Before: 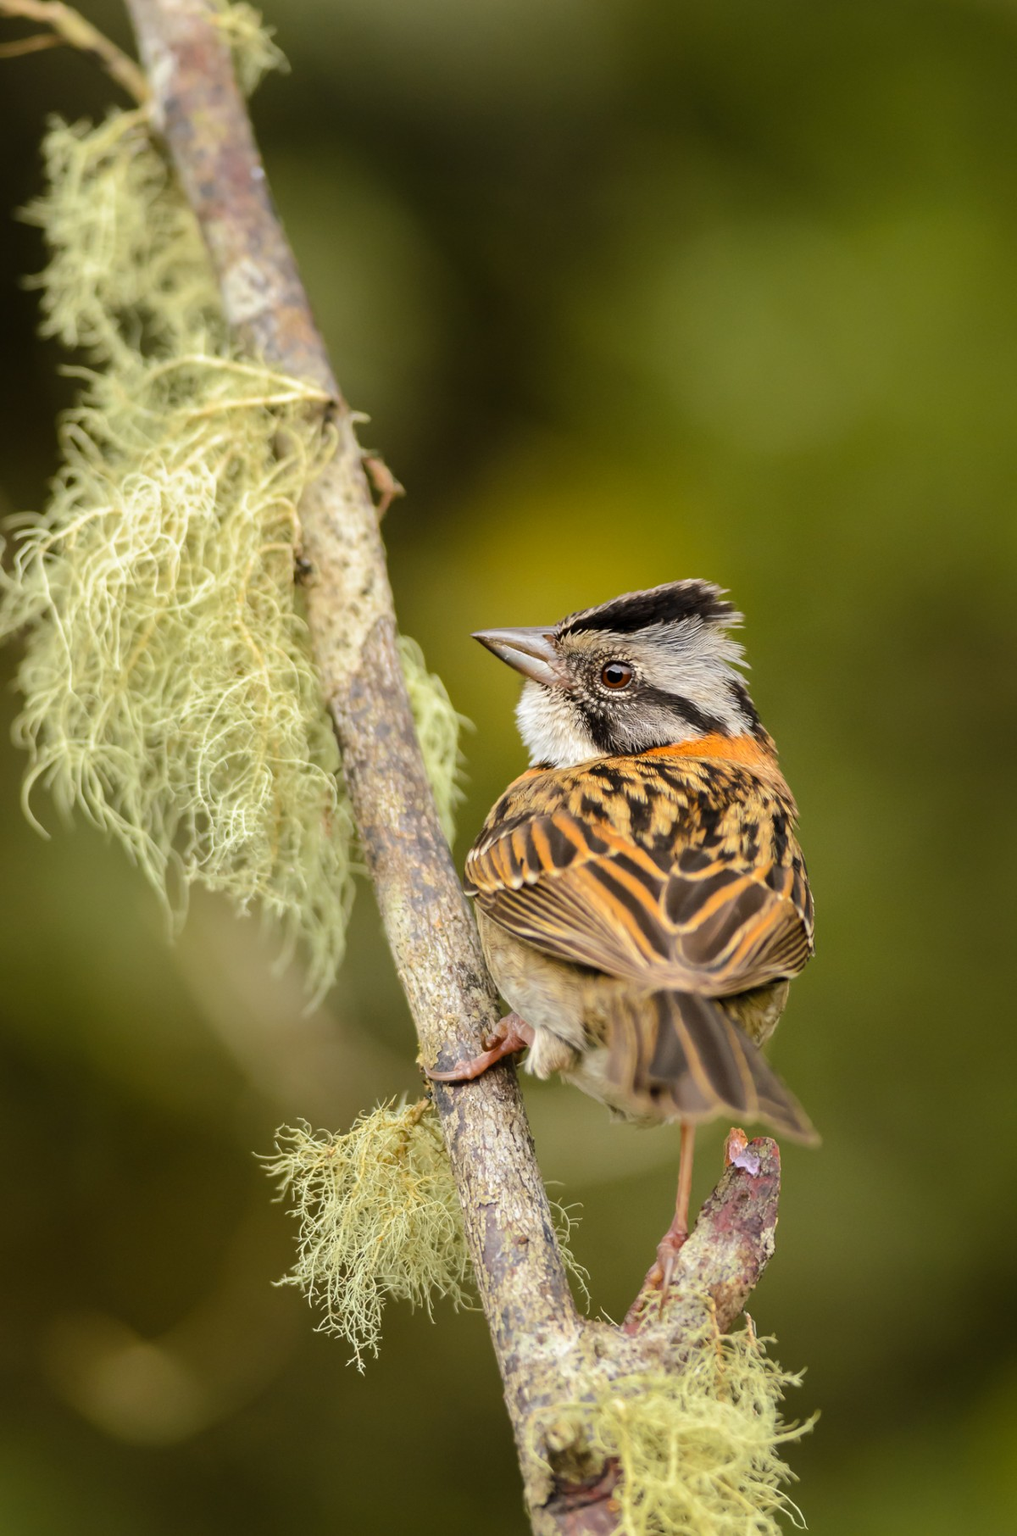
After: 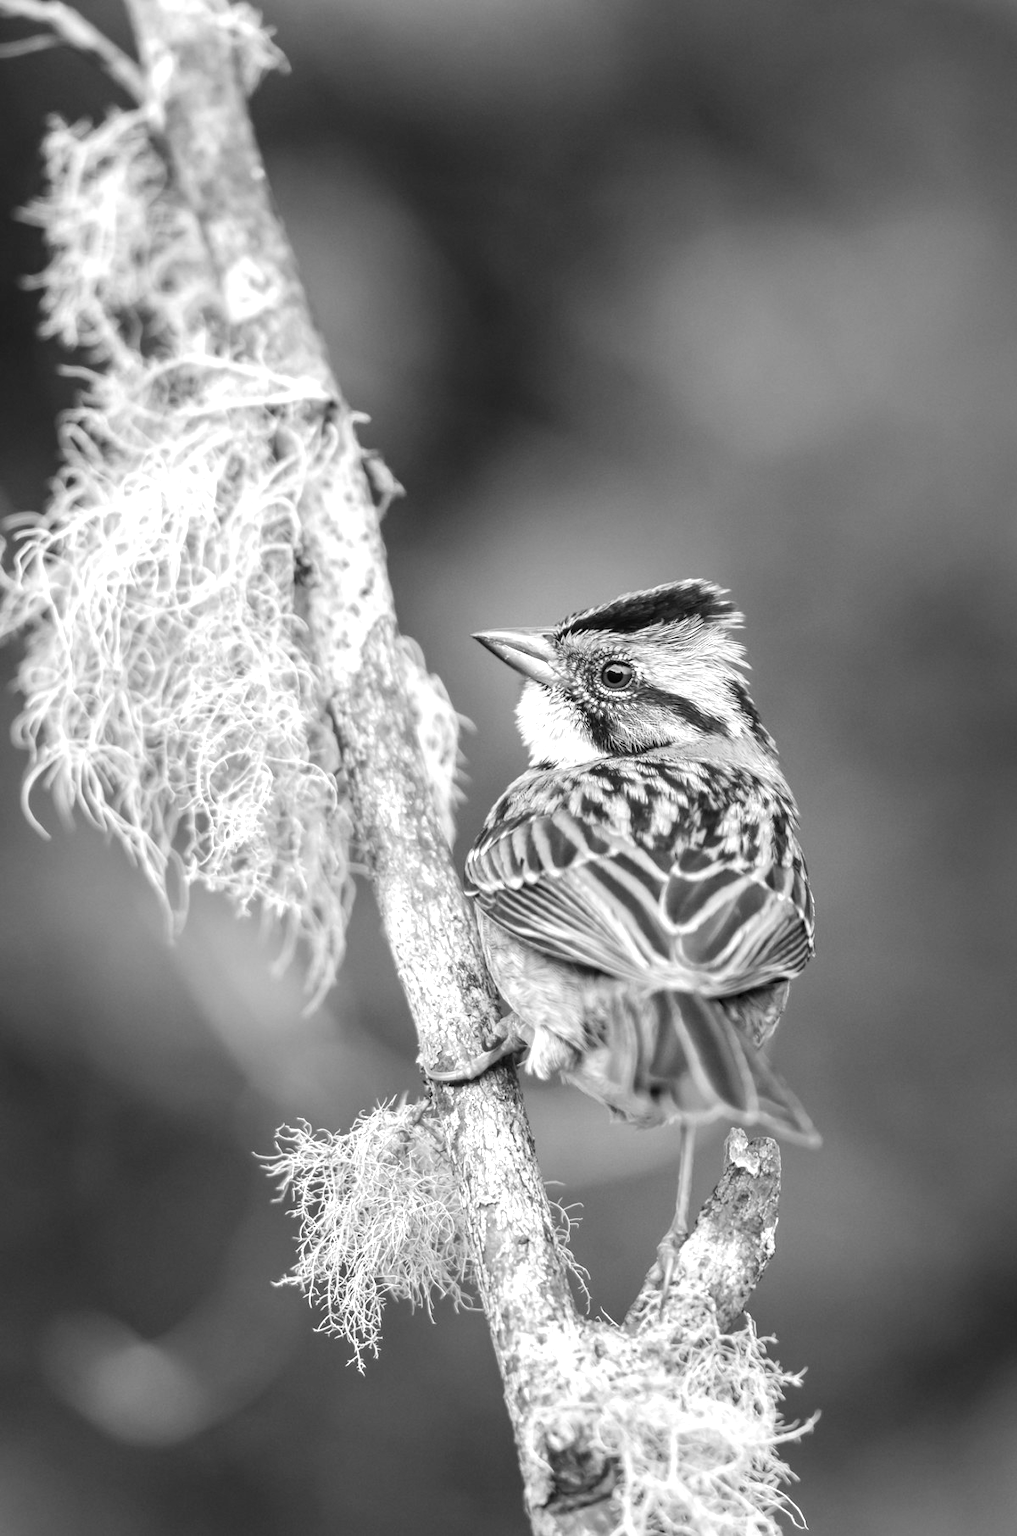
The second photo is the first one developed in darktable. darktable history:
monochrome: size 1
local contrast: on, module defaults
exposure: black level correction 0, exposure 0.7 EV, compensate exposure bias true, compensate highlight preservation false
